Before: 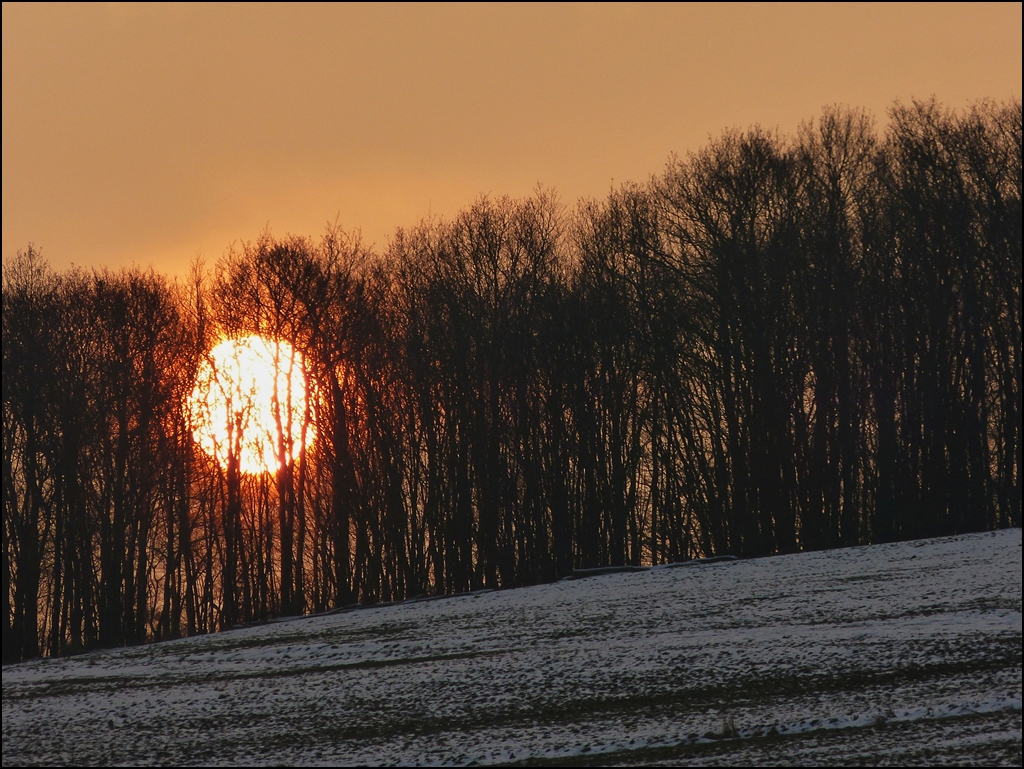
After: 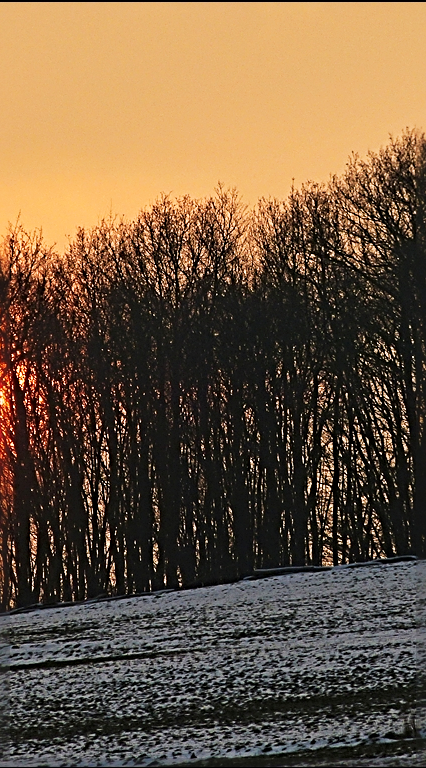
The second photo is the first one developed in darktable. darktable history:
tone curve: curves: ch0 [(0, 0) (0.055, 0.05) (0.258, 0.287) (0.434, 0.526) (0.517, 0.648) (0.745, 0.874) (1, 1)]; ch1 [(0, 0) (0.346, 0.307) (0.418, 0.383) (0.46, 0.439) (0.482, 0.493) (0.502, 0.503) (0.517, 0.514) (0.55, 0.561) (0.588, 0.603) (0.646, 0.688) (1, 1)]; ch2 [(0, 0) (0.346, 0.34) (0.431, 0.45) (0.485, 0.499) (0.5, 0.503) (0.527, 0.525) (0.545, 0.562) (0.679, 0.706) (1, 1)], preserve colors none
crop: left 31.226%, right 27.109%
sharpen: radius 3.641, amount 0.924
